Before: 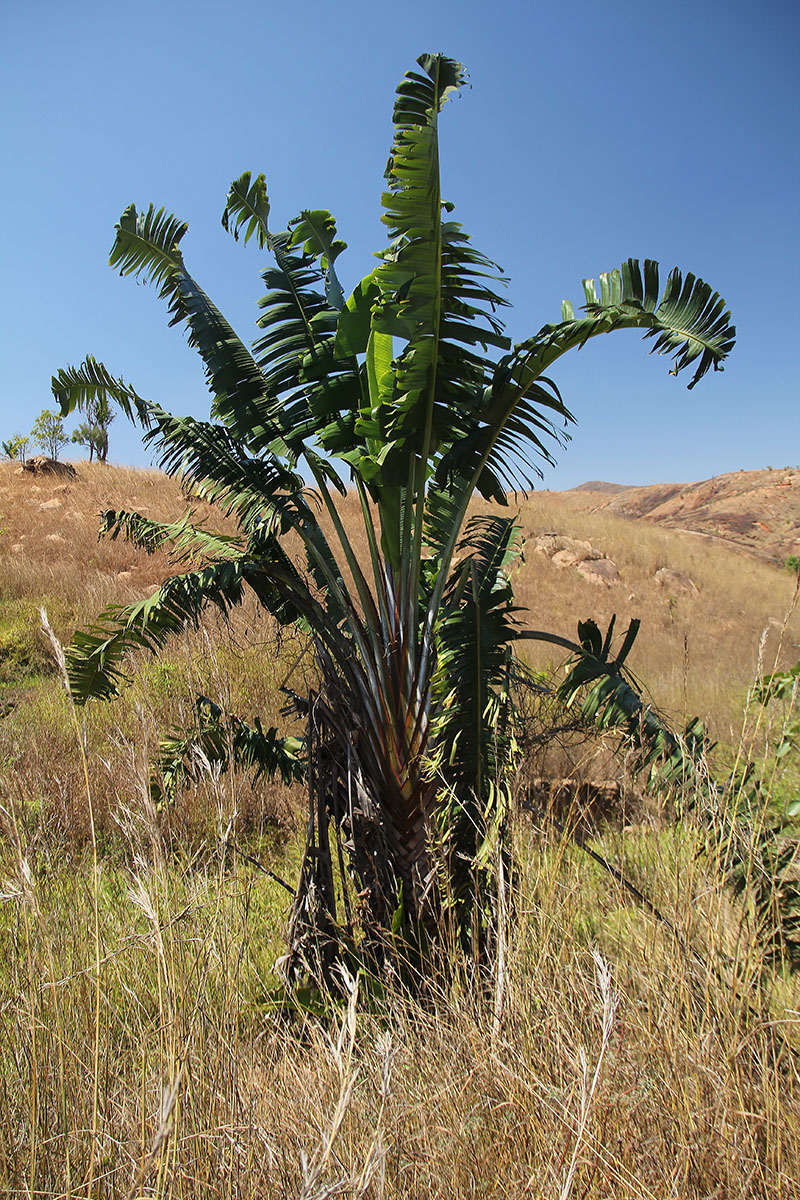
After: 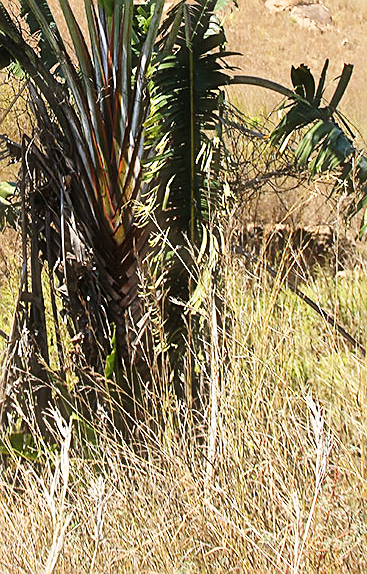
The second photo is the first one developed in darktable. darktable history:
sharpen: on, module defaults
base curve: curves: ch0 [(0, 0) (0.008, 0.007) (0.022, 0.029) (0.048, 0.089) (0.092, 0.197) (0.191, 0.399) (0.275, 0.534) (0.357, 0.65) (0.477, 0.78) (0.542, 0.833) (0.799, 0.973) (1, 1)], preserve colors none
haze removal: strength -0.043, adaptive false
crop: left 35.974%, top 46.288%, right 18.124%, bottom 5.823%
